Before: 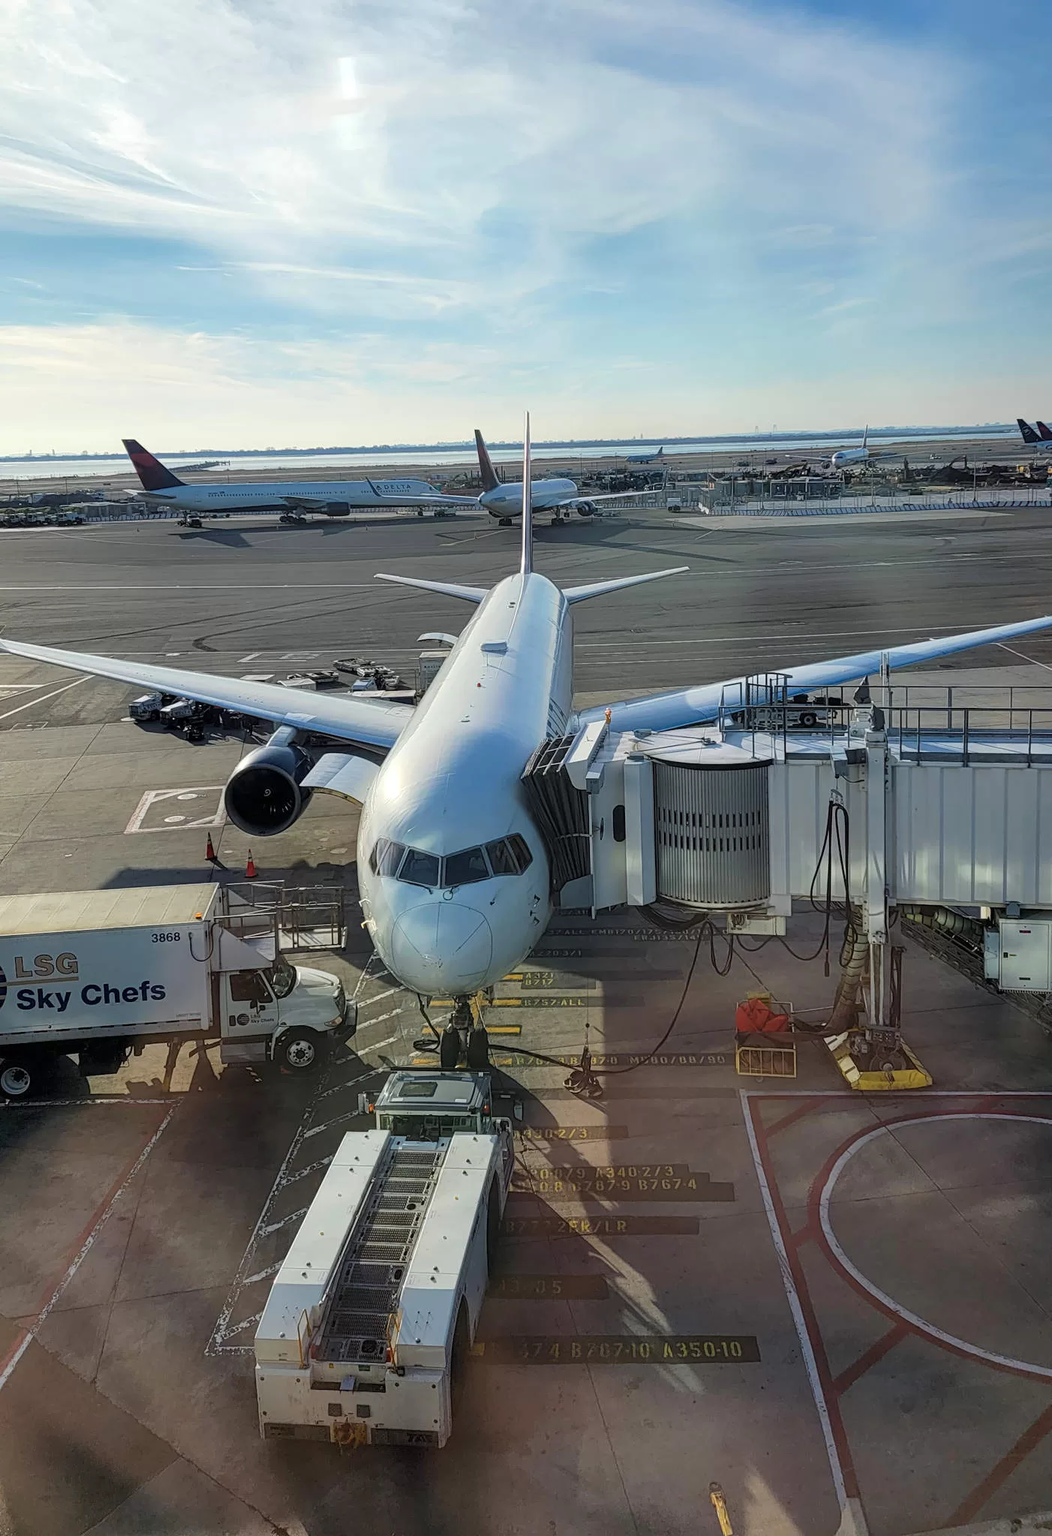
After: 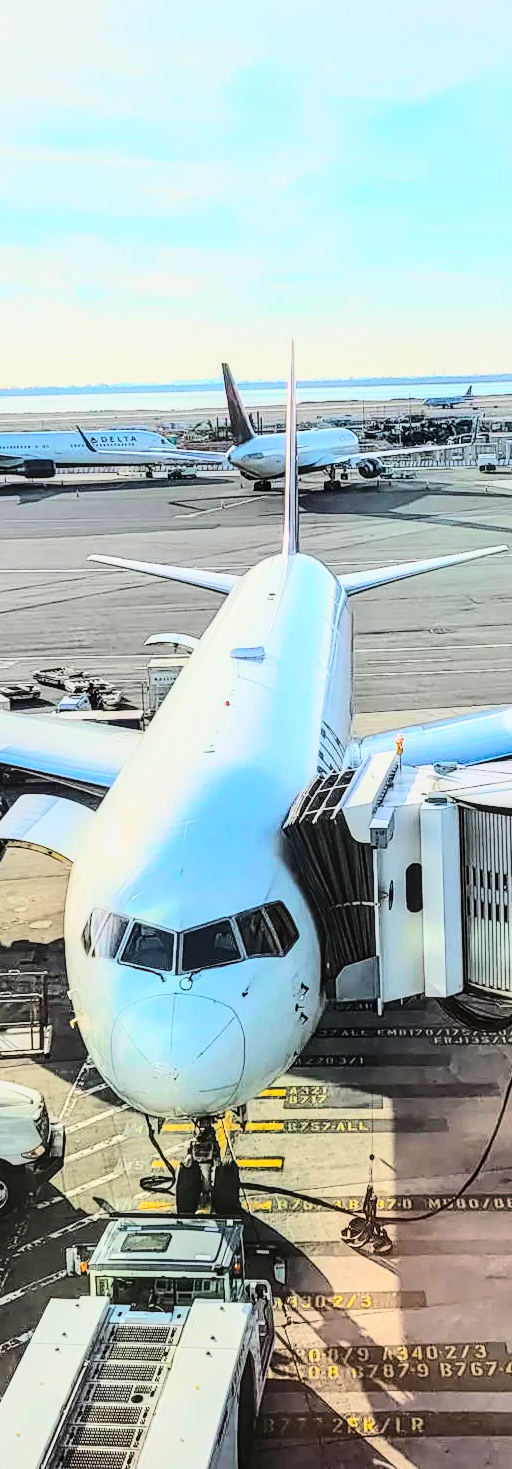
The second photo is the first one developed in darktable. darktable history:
local contrast: detail 130%
crop and rotate: left 29.385%, top 10.278%, right 34.053%, bottom 17.982%
tone curve: curves: ch0 [(0, 0.011) (0.104, 0.085) (0.236, 0.234) (0.398, 0.507) (0.472, 0.62) (0.641, 0.773) (0.835, 0.883) (1, 0.961)]; ch1 [(0, 0) (0.353, 0.344) (0.43, 0.401) (0.479, 0.476) (0.502, 0.504) (0.54, 0.542) (0.602, 0.613) (0.638, 0.668) (0.693, 0.727) (1, 1)]; ch2 [(0, 0) (0.34, 0.314) (0.434, 0.43) (0.5, 0.506) (0.528, 0.534) (0.55, 0.567) (0.595, 0.613) (0.644, 0.729) (1, 1)], color space Lab, independent channels, preserve colors none
base curve: curves: ch0 [(0, 0) (0.007, 0.004) (0.027, 0.03) (0.046, 0.07) (0.207, 0.54) (0.442, 0.872) (0.673, 0.972) (1, 1)]
